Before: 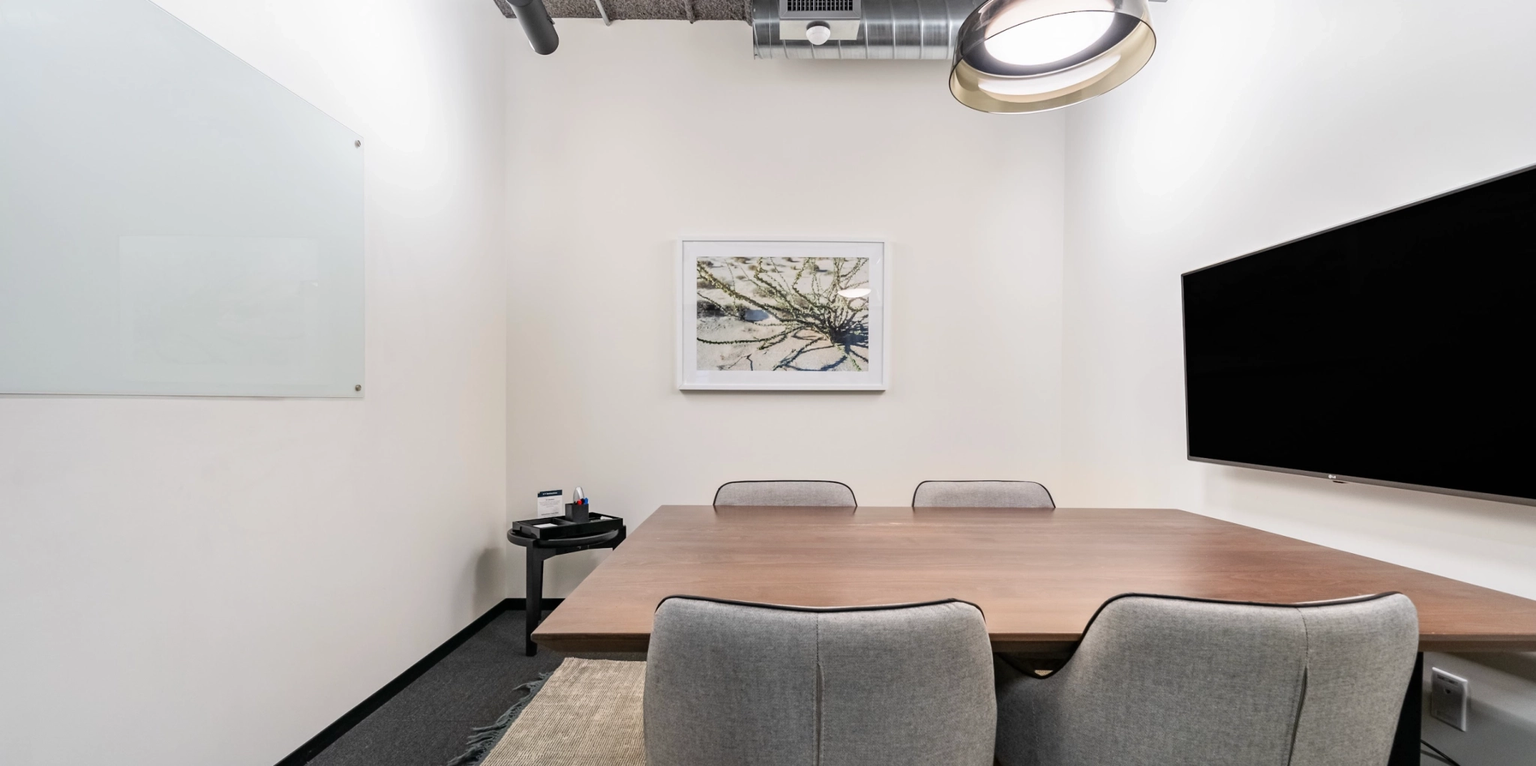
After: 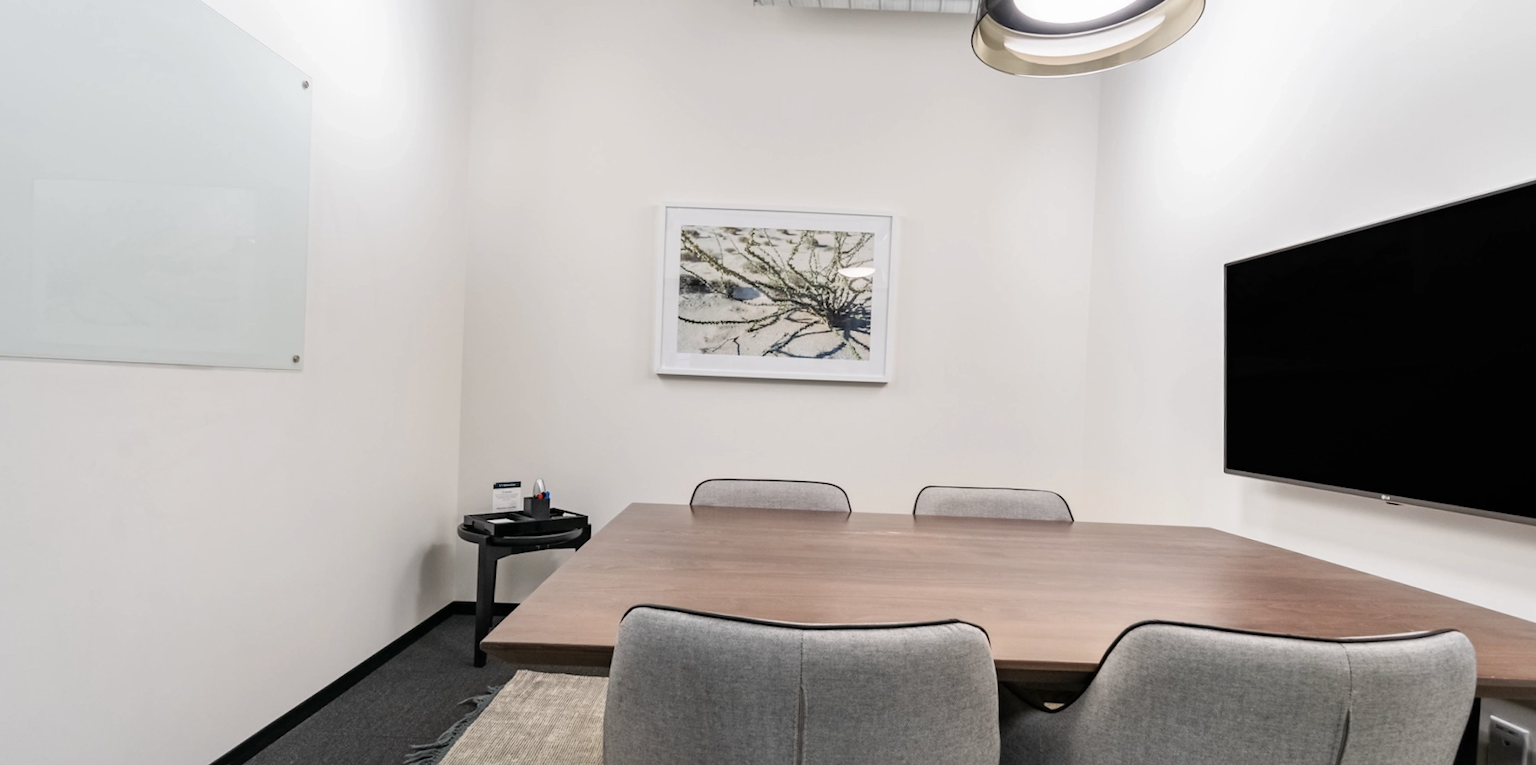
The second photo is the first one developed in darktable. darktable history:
crop and rotate: angle -2.03°, left 3.091%, top 4.038%, right 1.54%, bottom 0.683%
color correction: highlights b* -0.033, saturation 0.777
